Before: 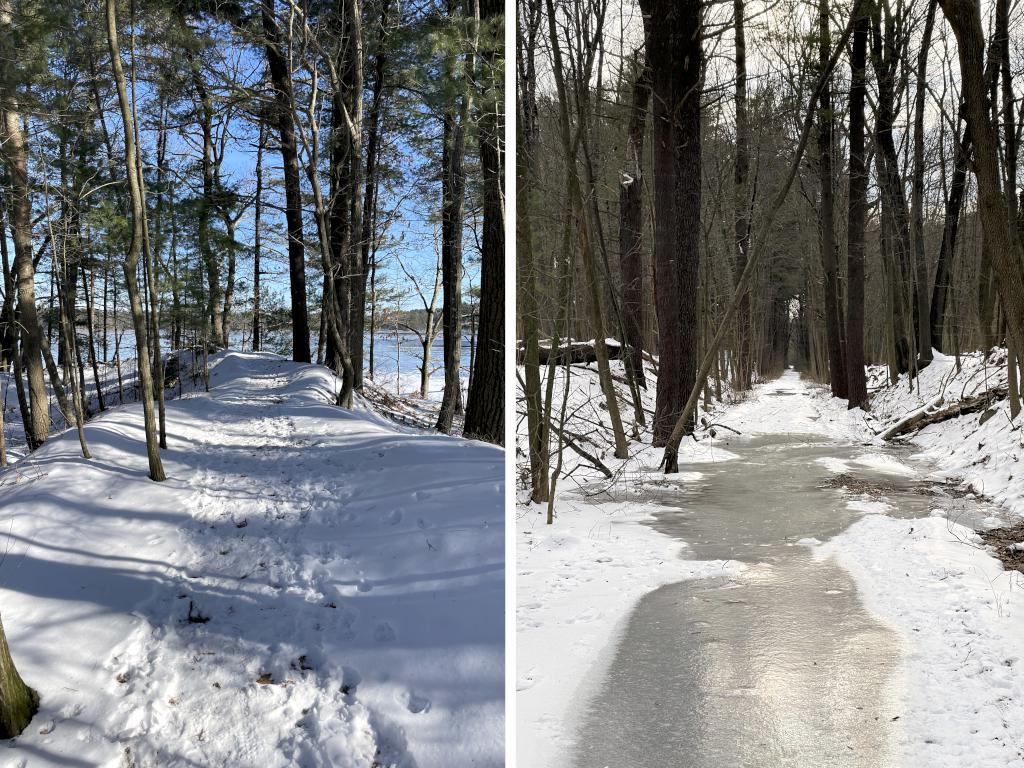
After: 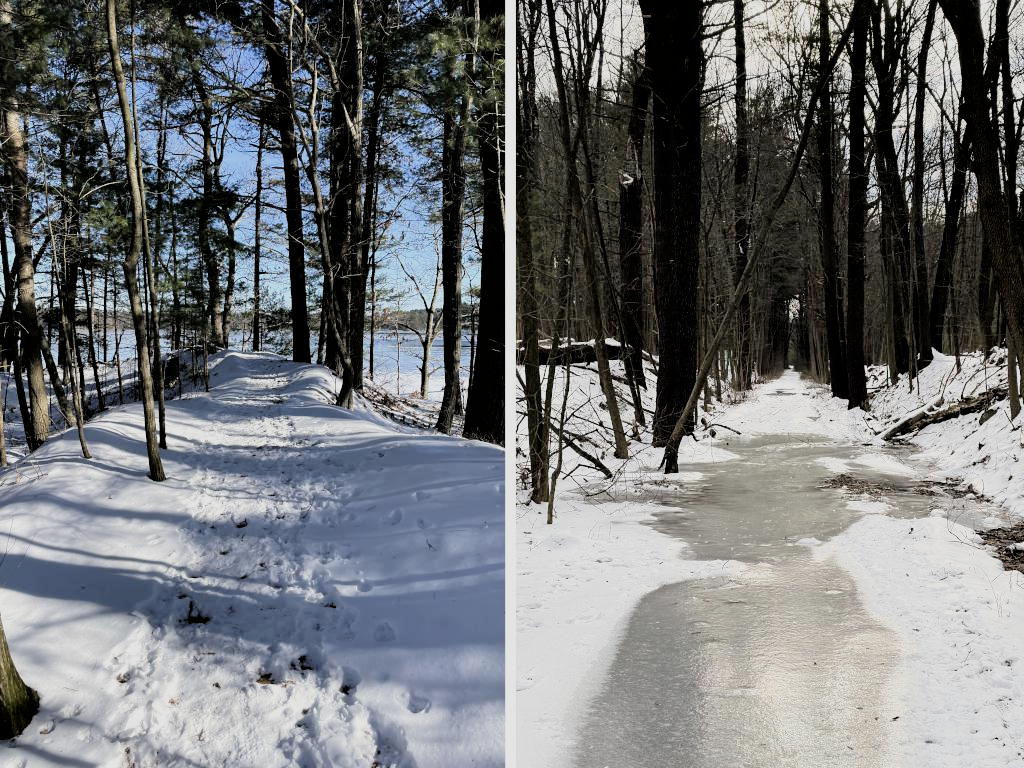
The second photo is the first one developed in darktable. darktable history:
filmic rgb: black relative exposure -5.07 EV, white relative exposure 3.99 EV, hardness 2.88, contrast 1.299, highlights saturation mix -30.86%
